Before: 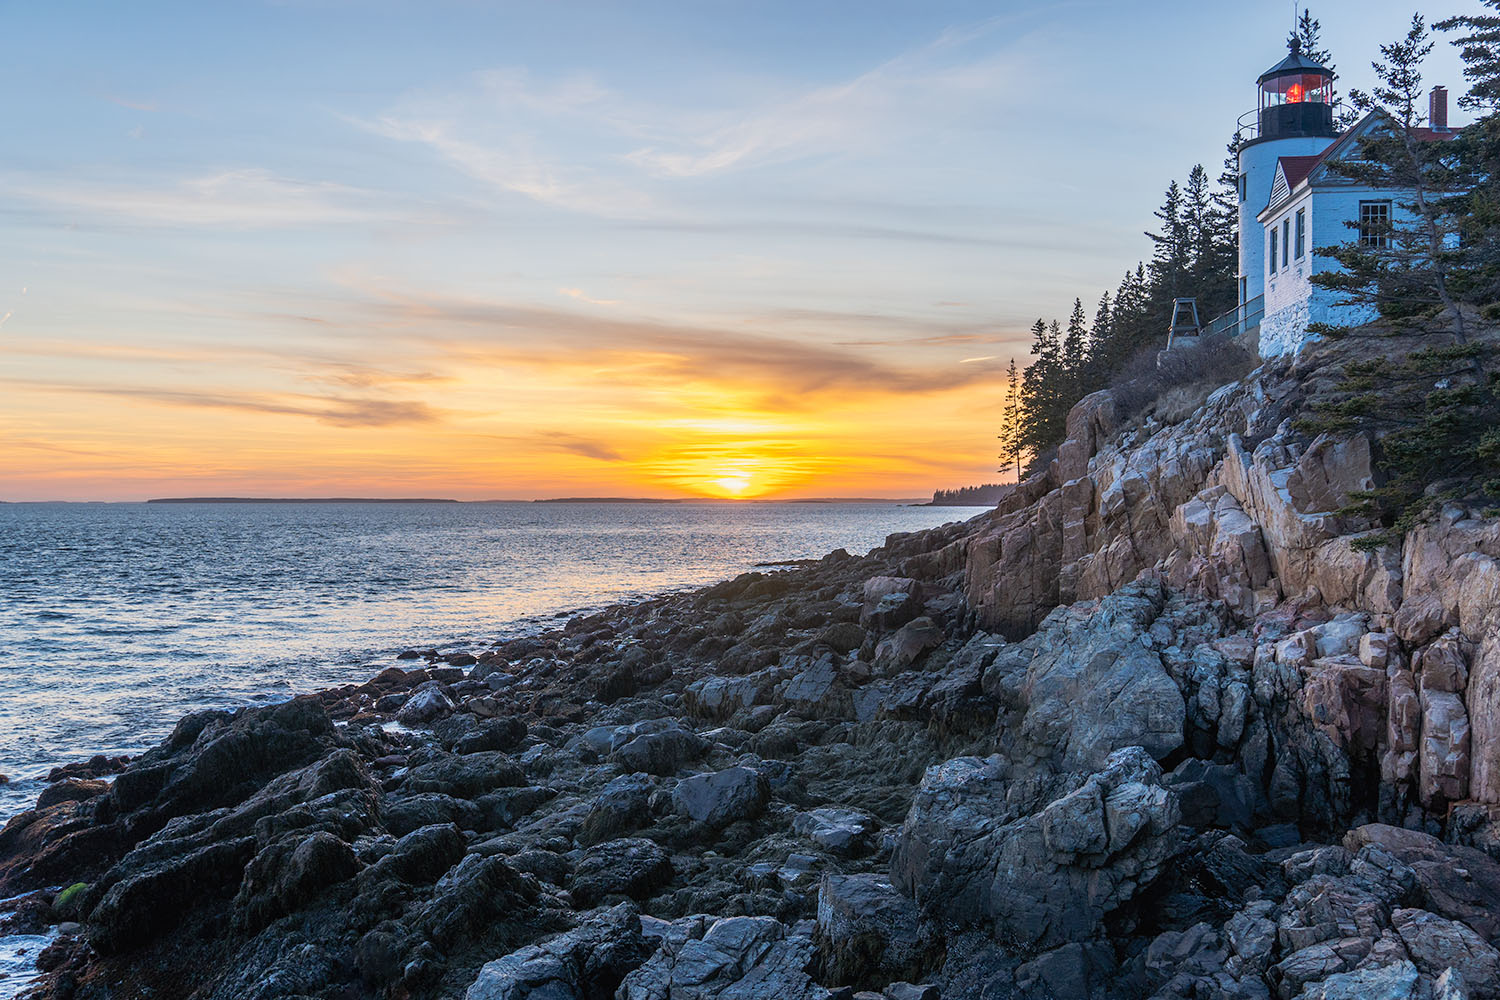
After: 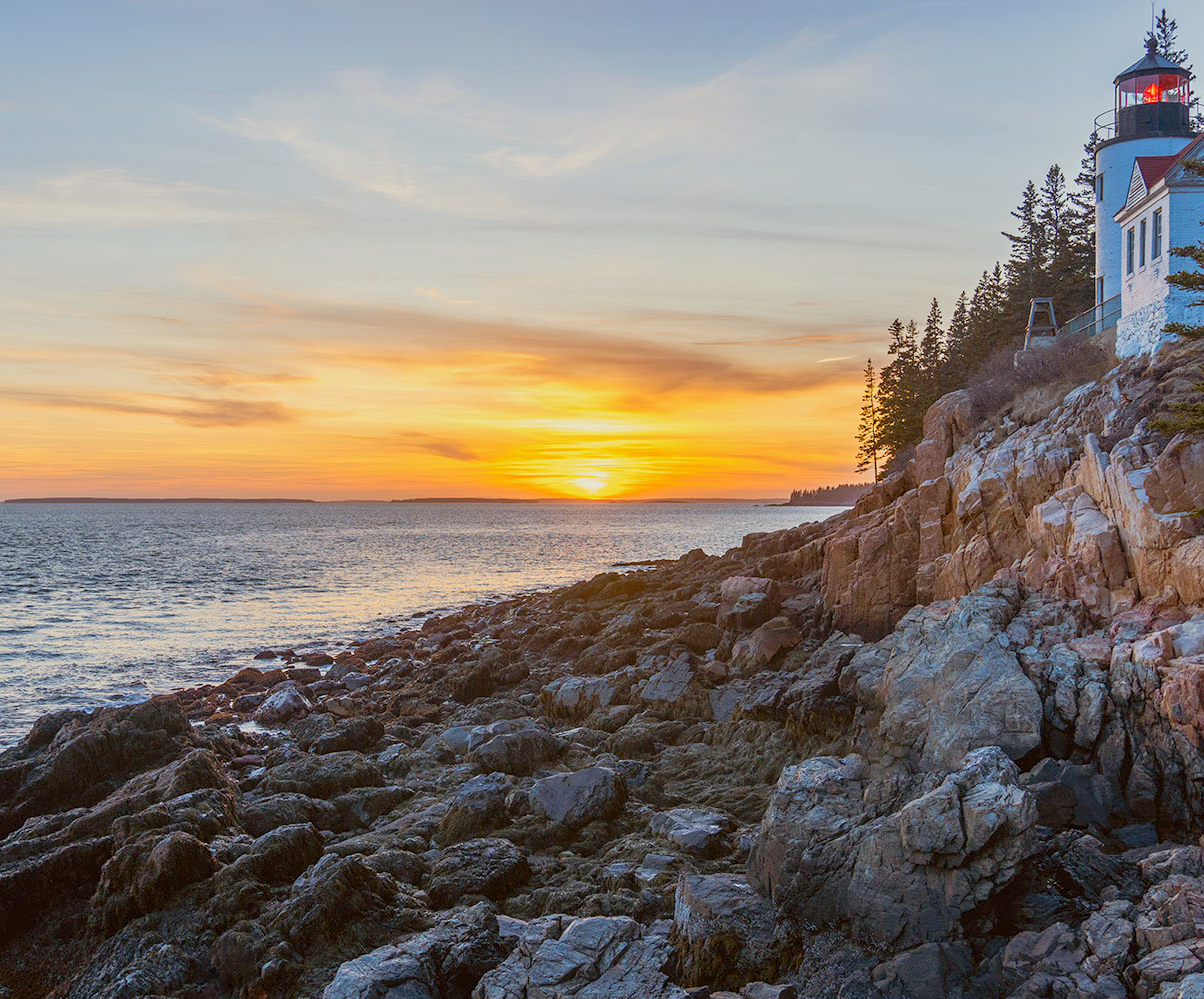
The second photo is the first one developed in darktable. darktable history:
color balance rgb: power › luminance 9.929%, power › chroma 2.802%, power › hue 58.88°, perceptual saturation grading › global saturation 20%, perceptual saturation grading › highlights -25.278%, perceptual saturation grading › shadows 26.014%, contrast -10.381%
crop and rotate: left 9.534%, right 10.188%
